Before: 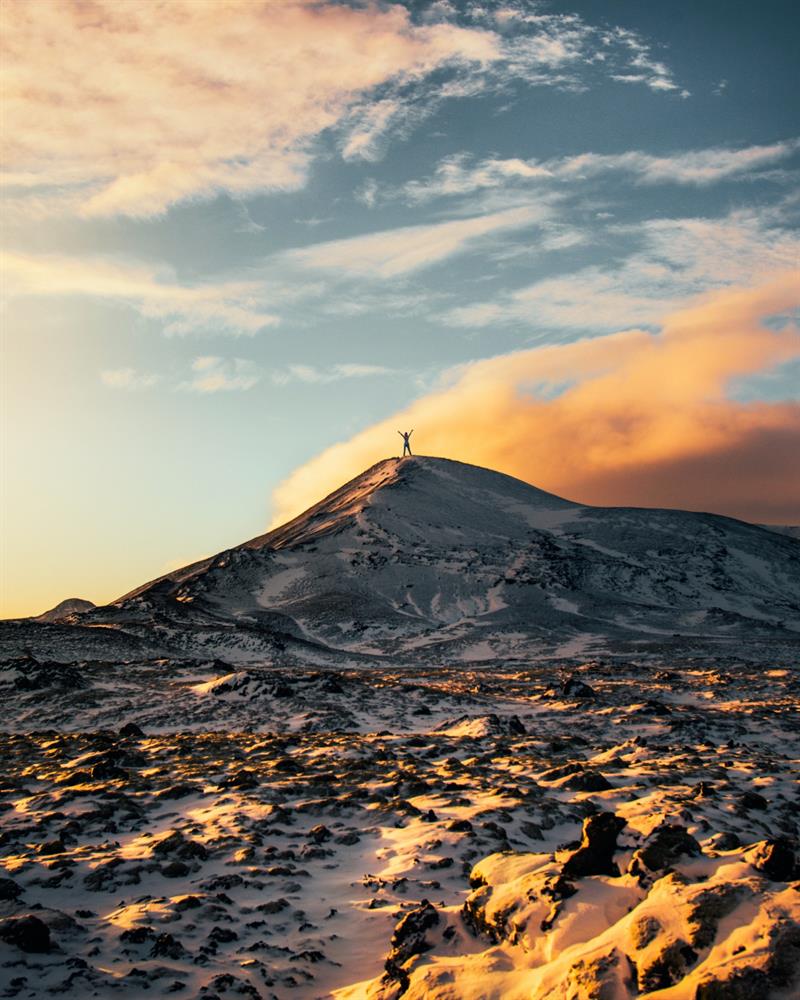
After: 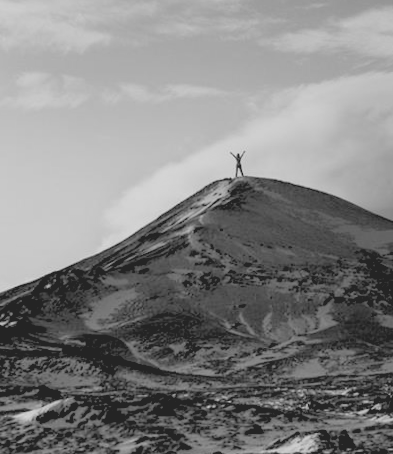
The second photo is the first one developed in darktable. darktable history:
crop: left 25%, top 25%, right 25%, bottom 25%
rotate and perspective: rotation -0.013°, lens shift (vertical) -0.027, lens shift (horizontal) 0.178, crop left 0.016, crop right 0.989, crop top 0.082, crop bottom 0.918
color balance: lift [0.975, 0.993, 1, 1.015], gamma [1.1, 1, 1, 0.945], gain [1, 1.04, 1, 0.95]
monochrome: on, module defaults
exposure: exposure 0.258 EV, compensate highlight preservation false
contrast brightness saturation: contrast -0.28
